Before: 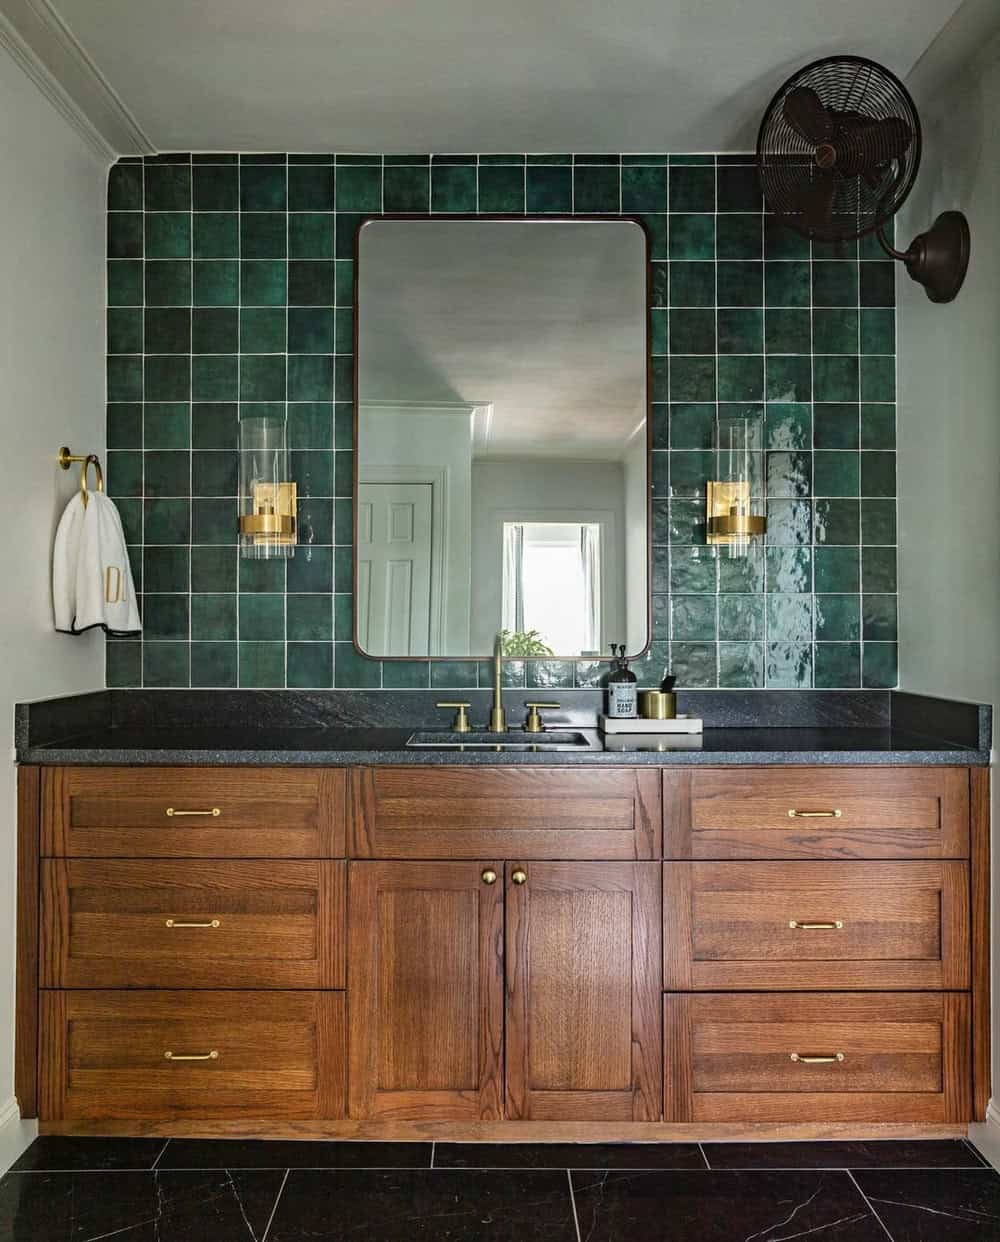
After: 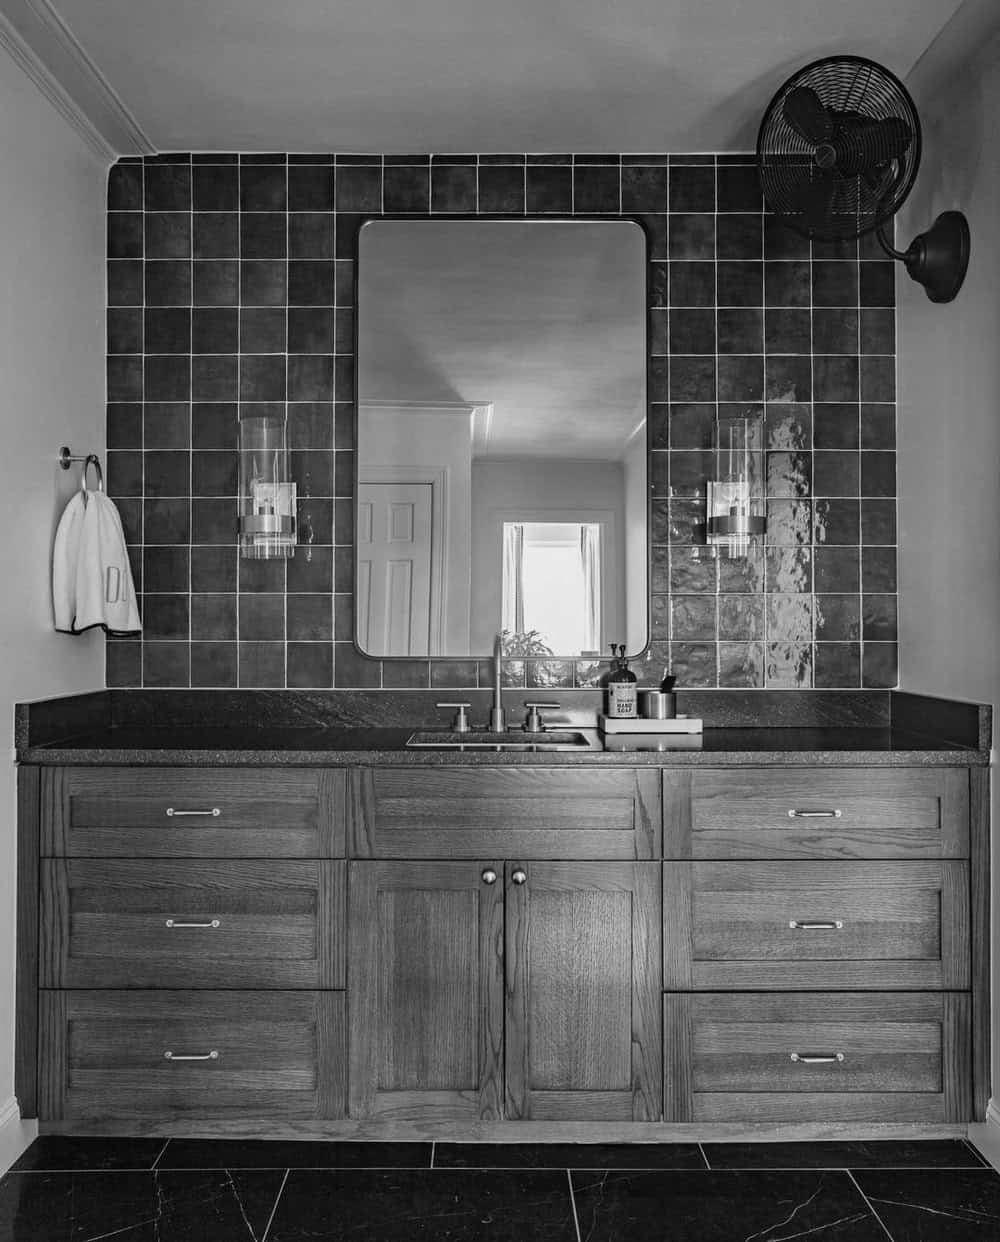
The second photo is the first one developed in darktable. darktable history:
color balance: lift [1, 0.998, 1.001, 1.002], gamma [1, 1.02, 1, 0.98], gain [1, 1.02, 1.003, 0.98]
monochrome: a -74.22, b 78.2
